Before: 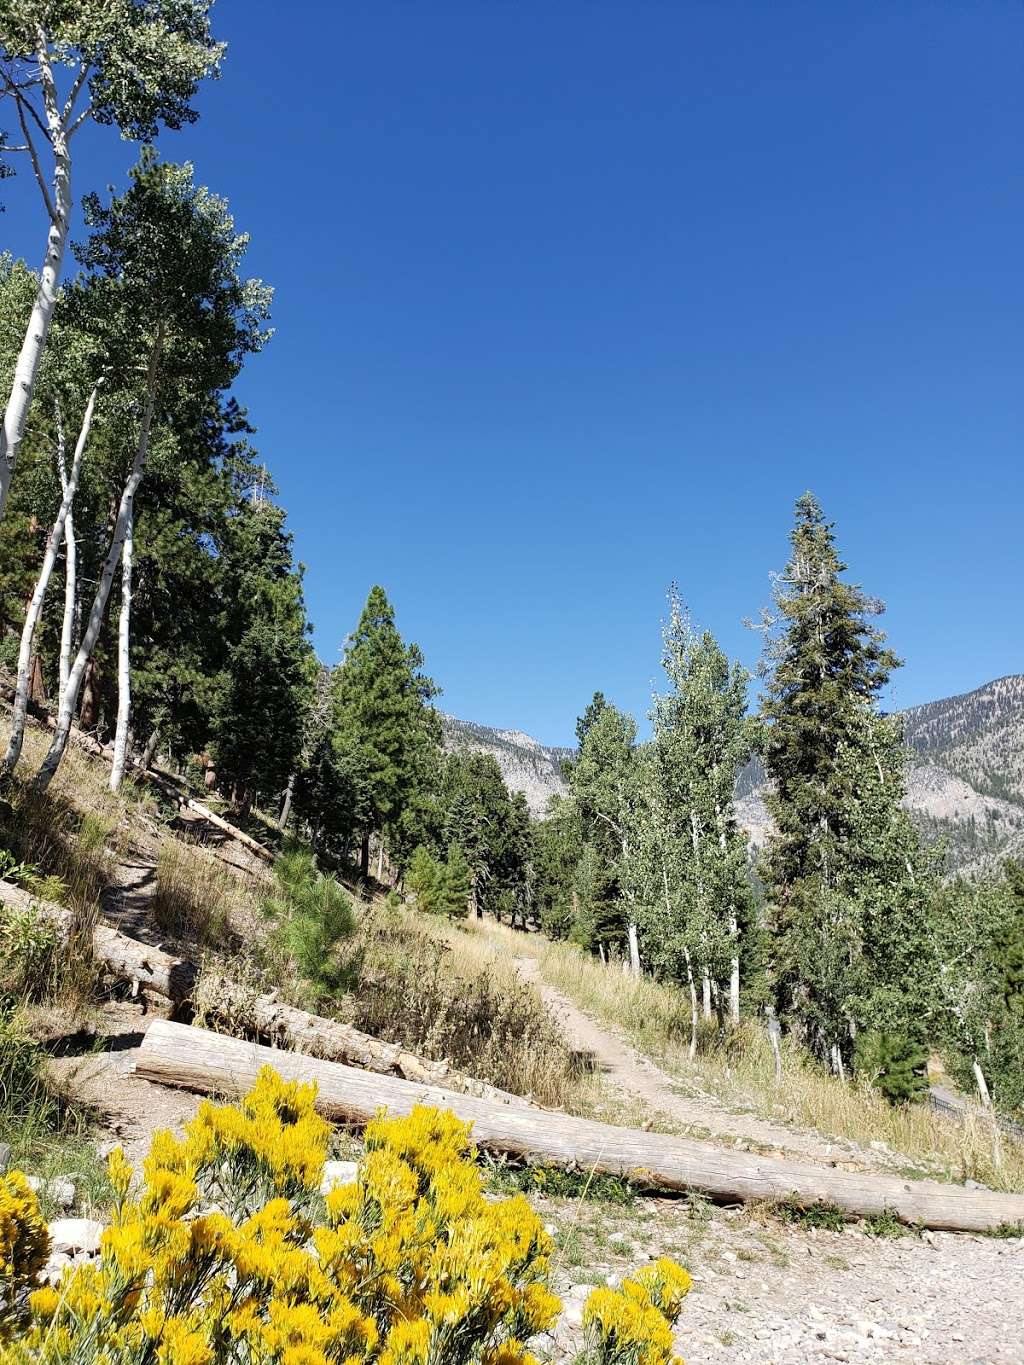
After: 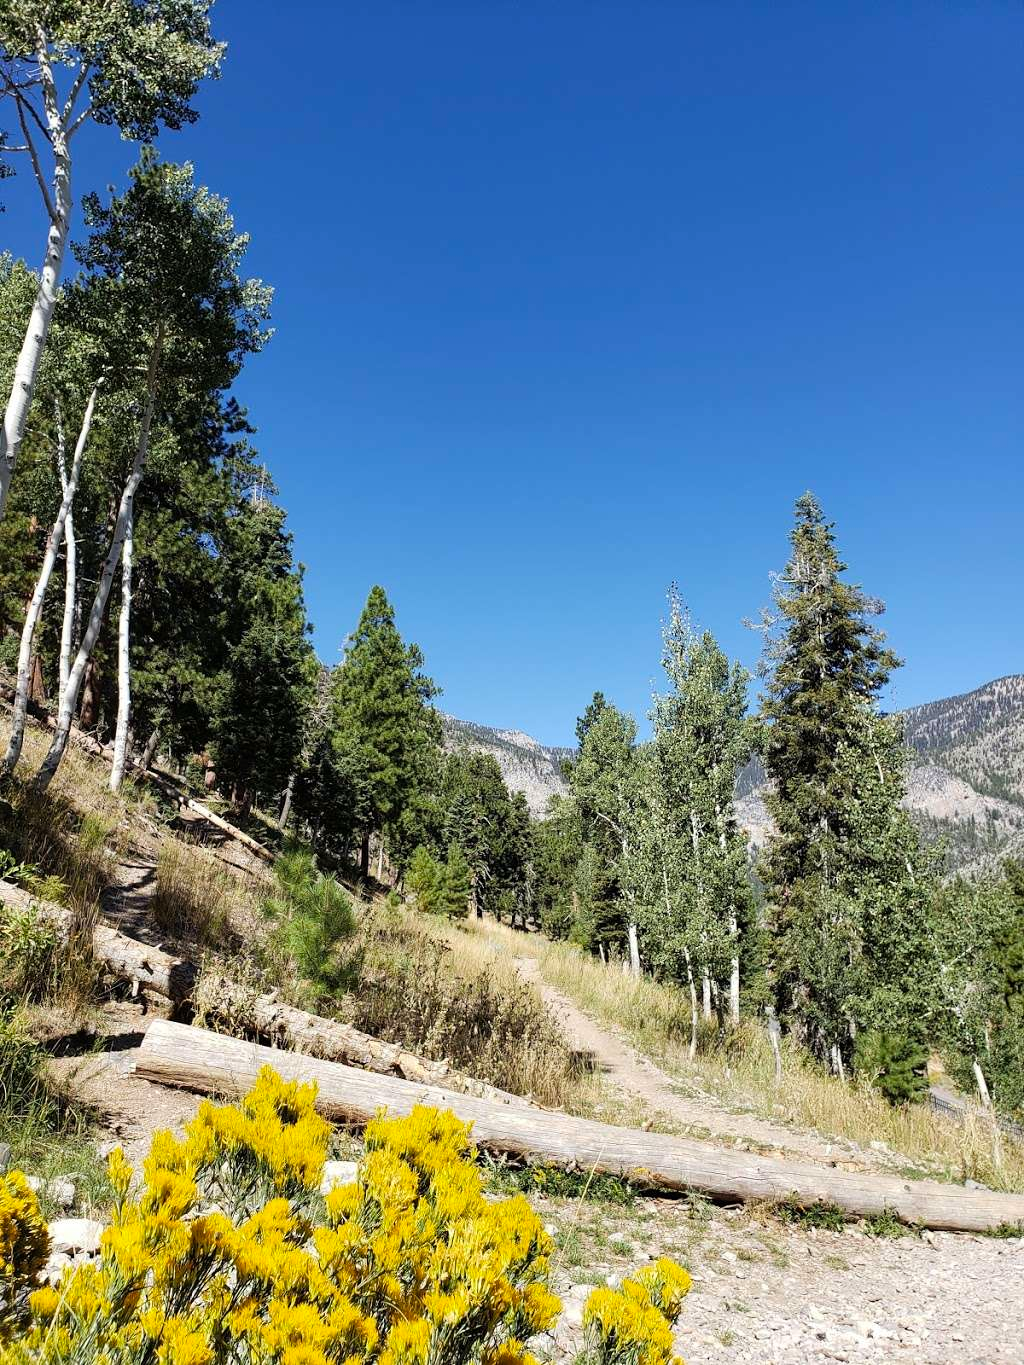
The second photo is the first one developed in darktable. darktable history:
color balance rgb: shadows lift › luminance -19.811%, power › chroma 0.252%, power › hue 62.34°, perceptual saturation grading › global saturation 0.975%, perceptual saturation grading › mid-tones 10.985%, global vibrance 20%
